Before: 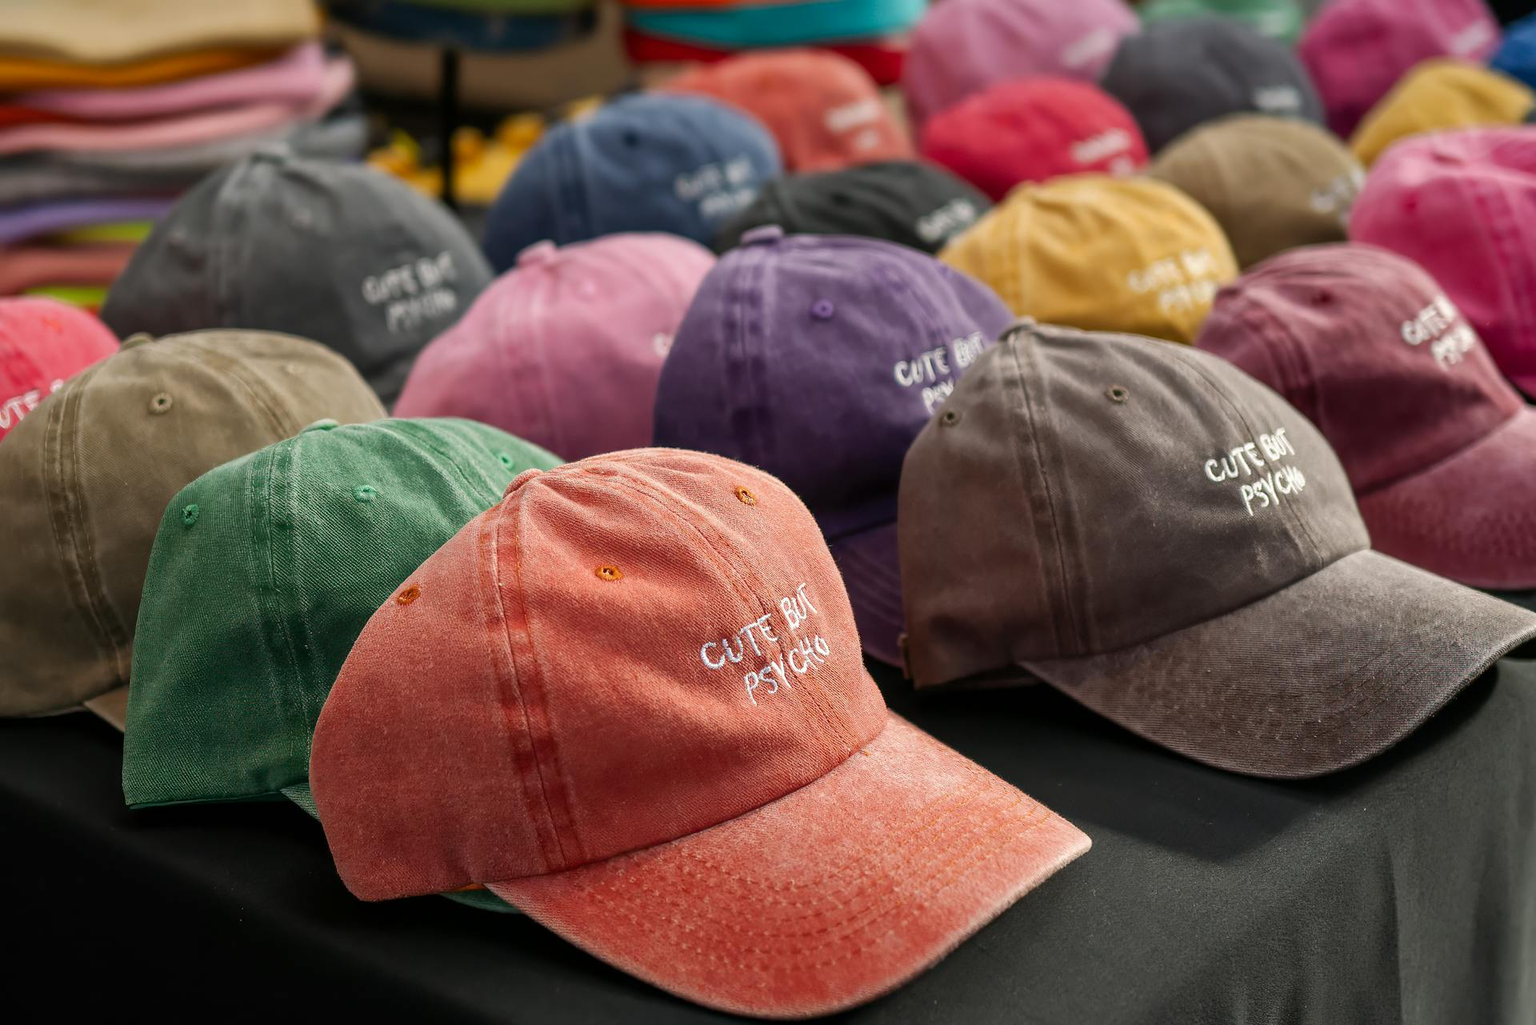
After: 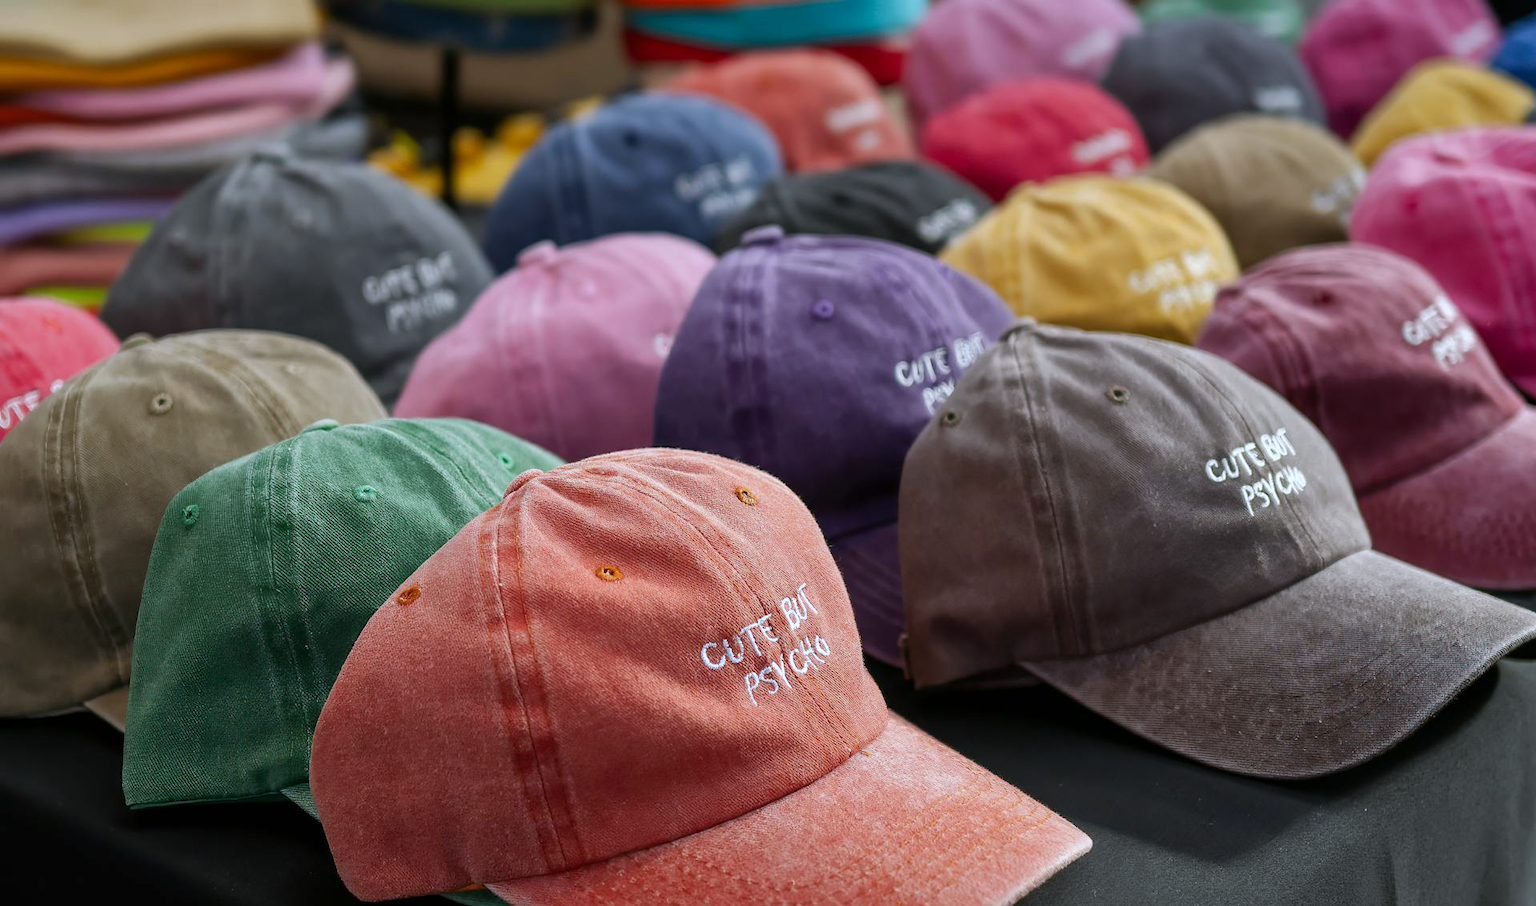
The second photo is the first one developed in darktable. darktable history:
white balance: red 0.931, blue 1.11
crop and rotate: top 0%, bottom 11.49%
